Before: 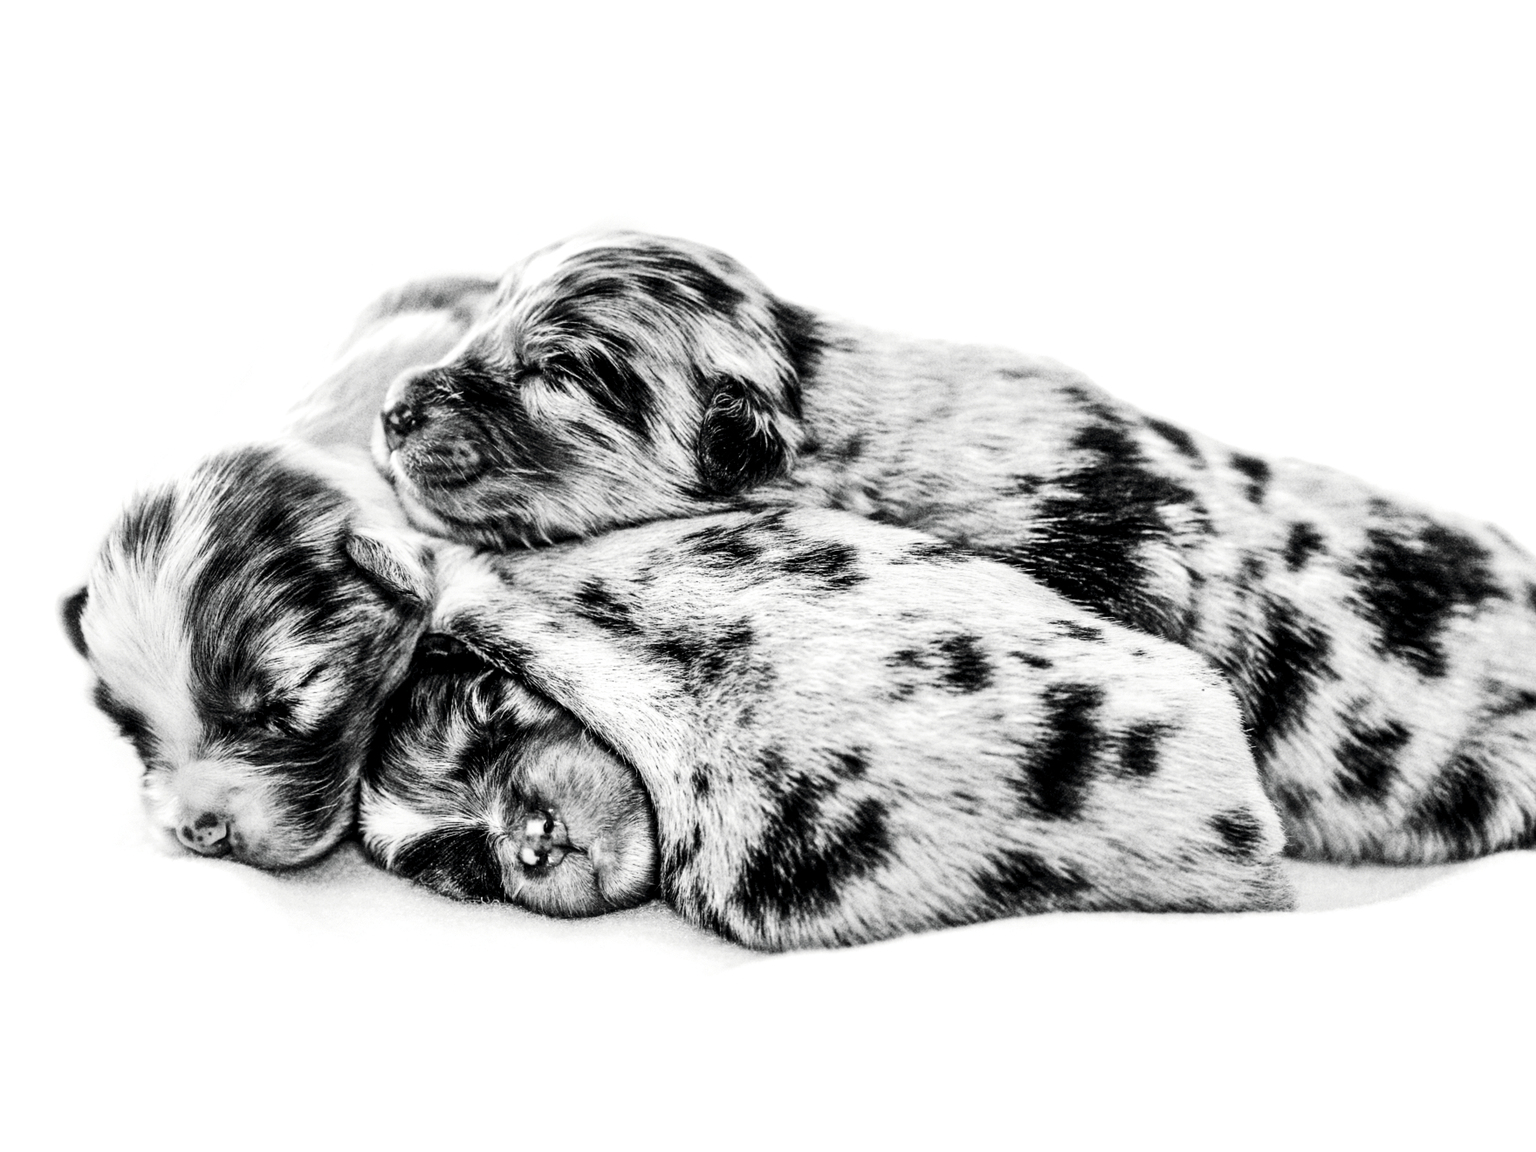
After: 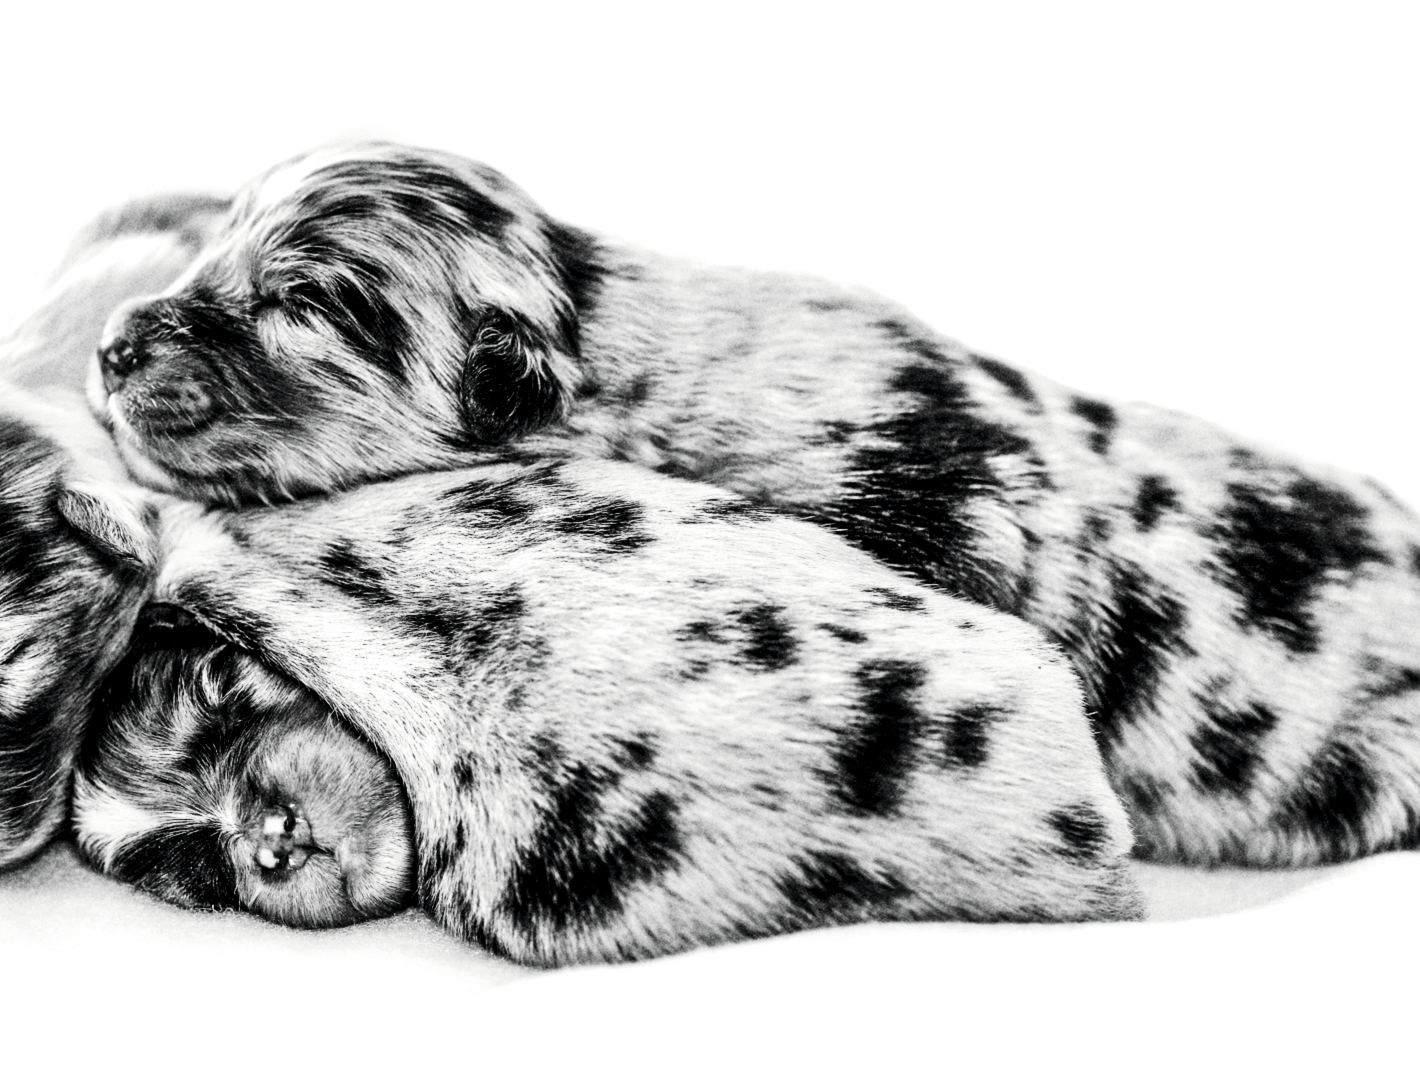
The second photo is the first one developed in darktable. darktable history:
crop: left 19.266%, top 9.377%, right 0%, bottom 9.736%
